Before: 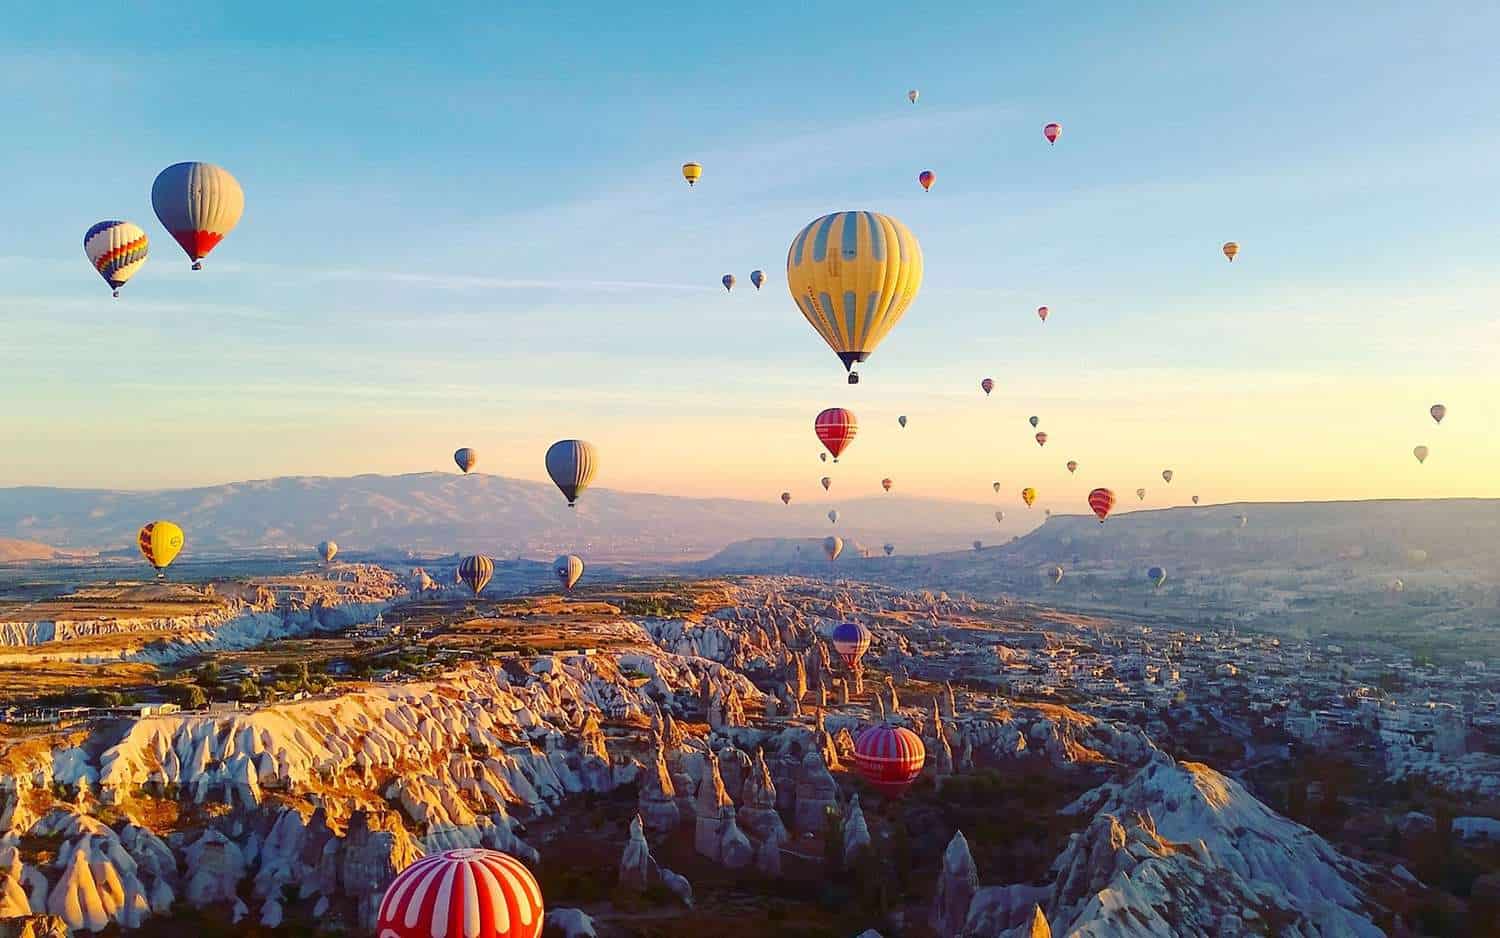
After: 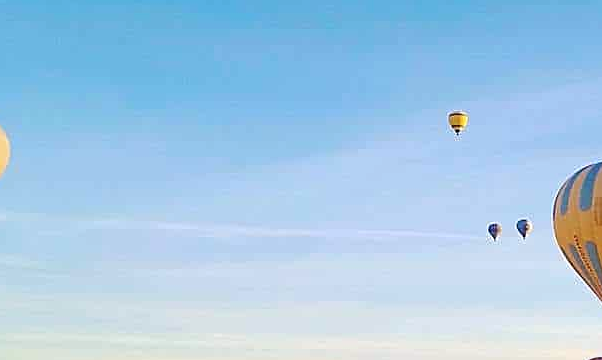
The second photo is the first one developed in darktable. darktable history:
sharpen: on, module defaults
crop: left 15.62%, top 5.453%, right 44.181%, bottom 56.097%
color calibration: illuminant as shot in camera, x 0.358, y 0.373, temperature 4628.91 K, saturation algorithm version 1 (2020)
